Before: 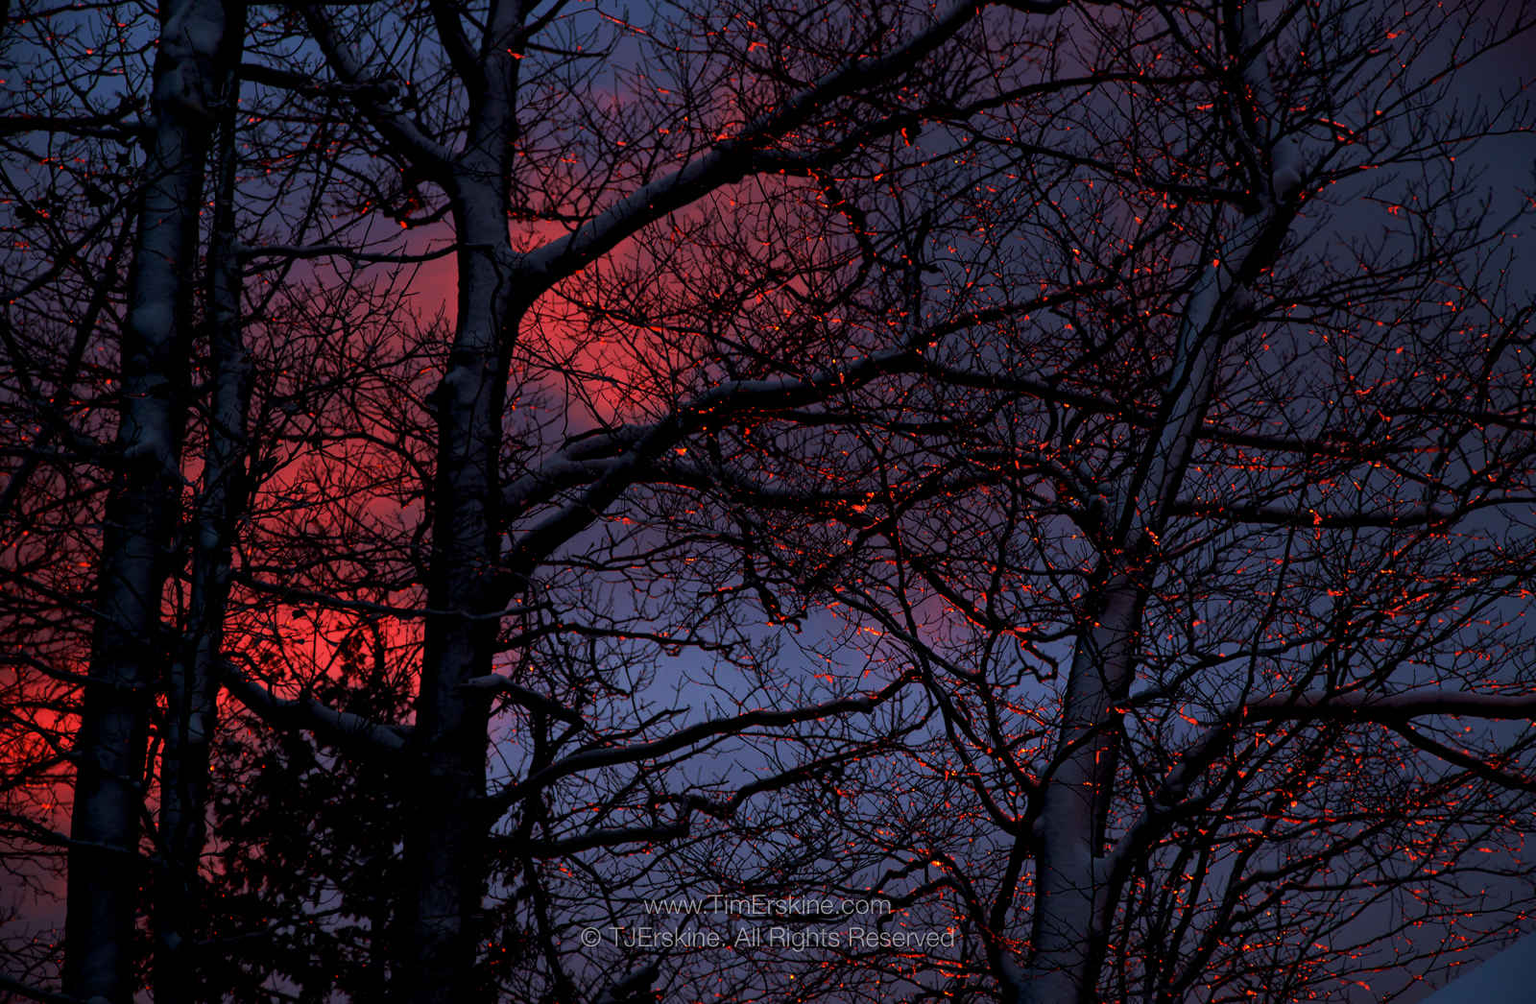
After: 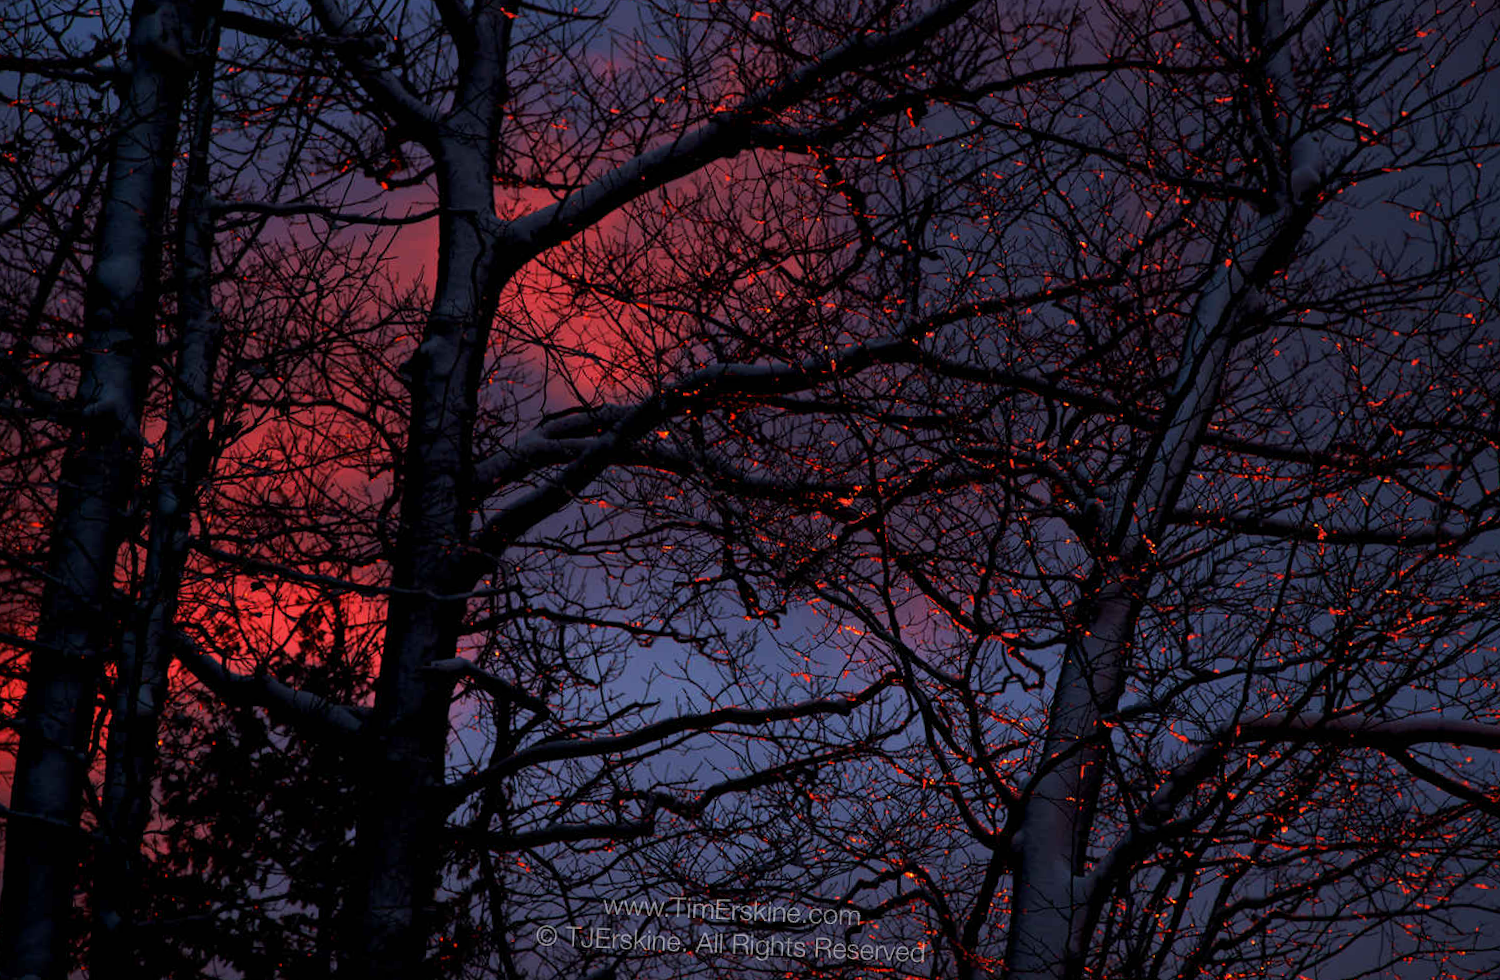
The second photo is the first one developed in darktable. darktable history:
crop and rotate: angle -2.52°
